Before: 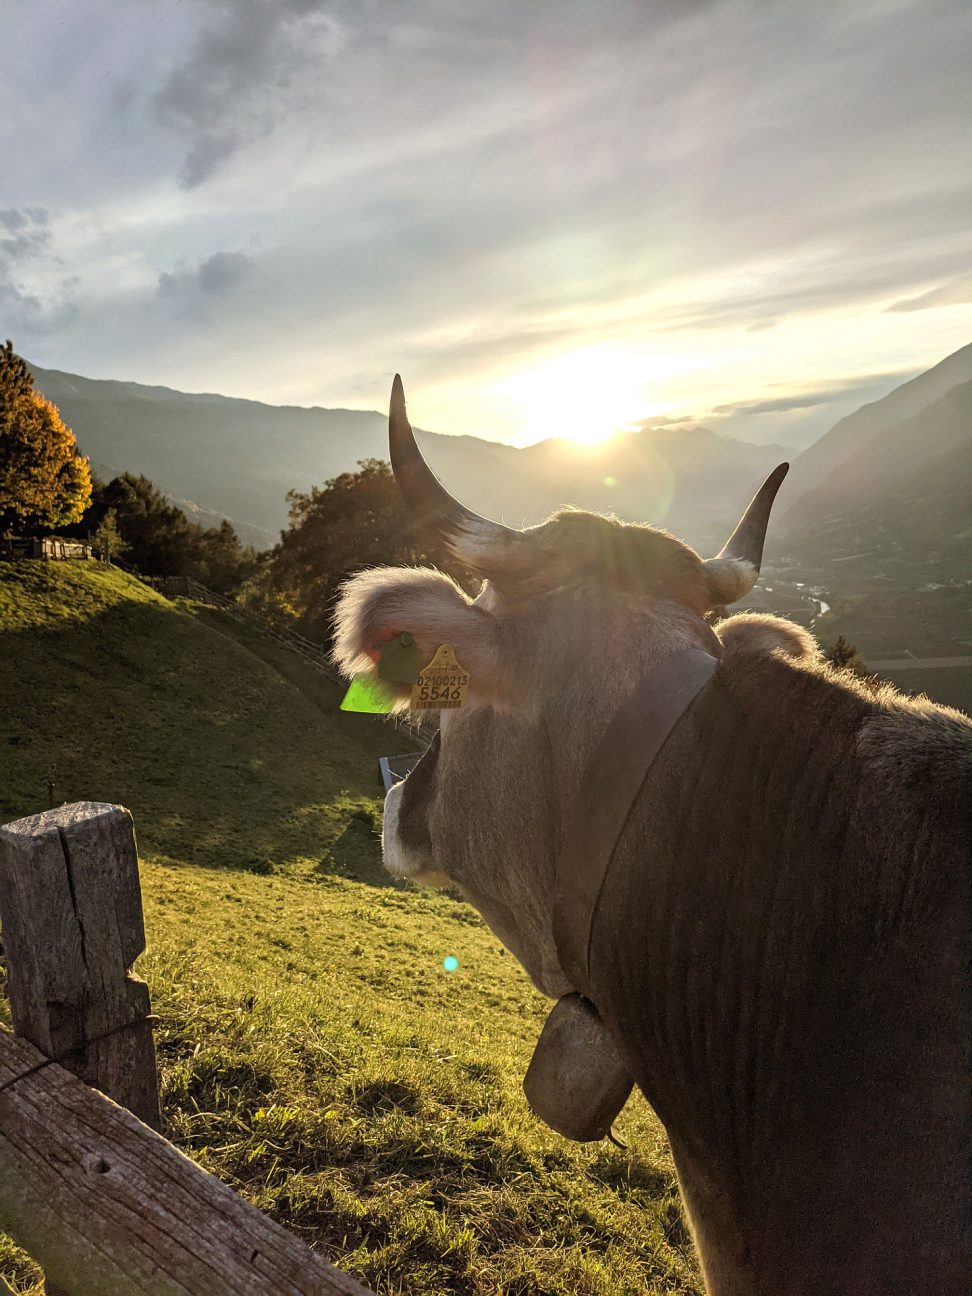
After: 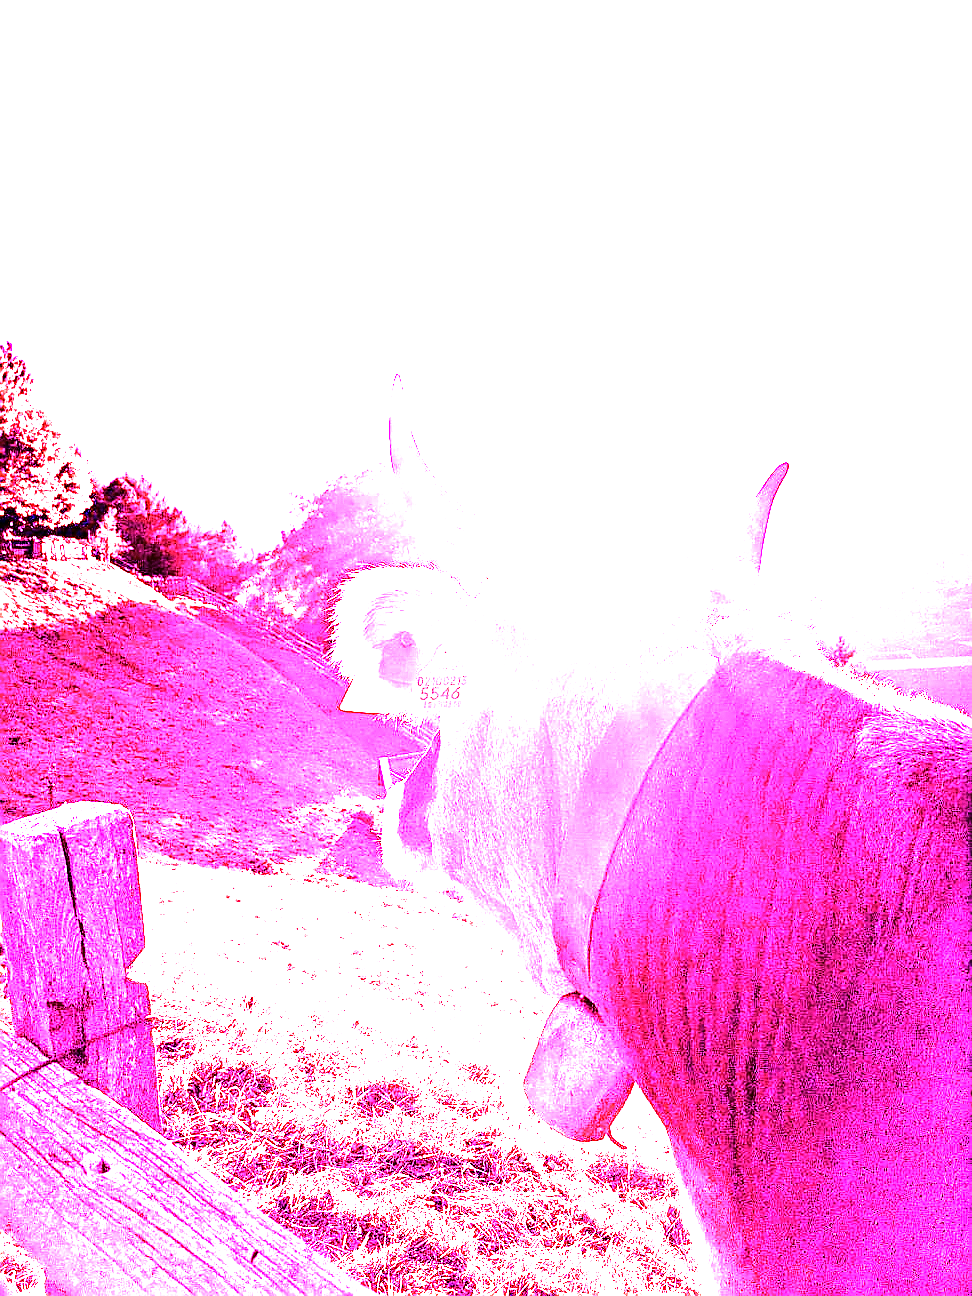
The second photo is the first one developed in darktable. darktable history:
tone equalizer: -8 EV -1.08 EV, -7 EV -1.01 EV, -6 EV -0.867 EV, -5 EV -0.578 EV, -3 EV 0.578 EV, -2 EV 0.867 EV, -1 EV 1.01 EV, +0 EV 1.08 EV, edges refinement/feathering 500, mask exposure compensation -1.57 EV, preserve details no
white balance: red 8, blue 8
sharpen: radius 1
color calibration: illuminant as shot in camera, x 0.358, y 0.373, temperature 4628.91 K
